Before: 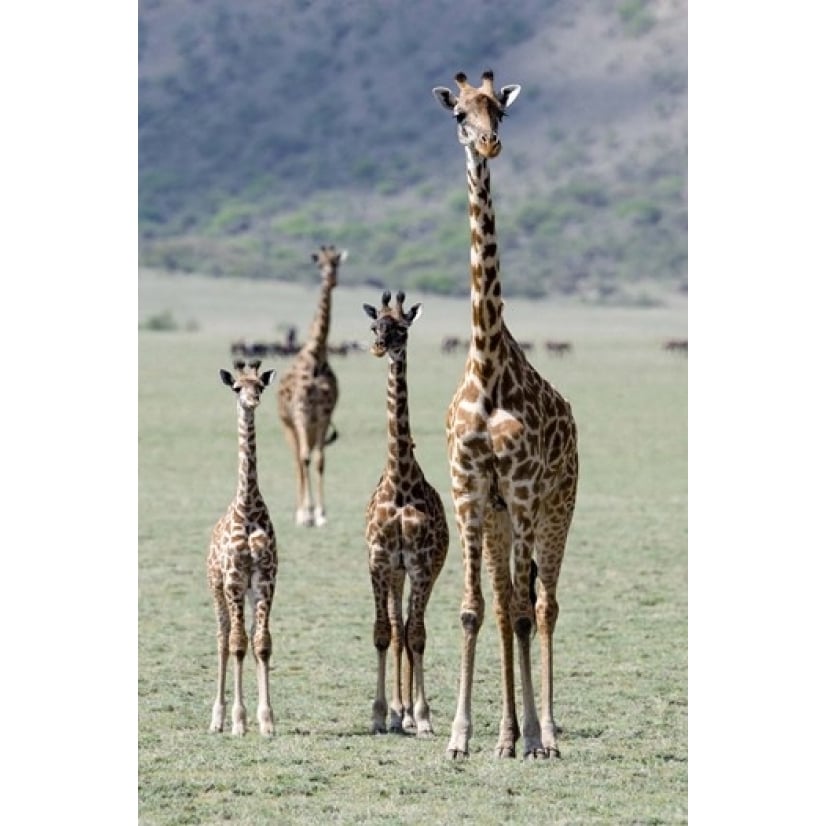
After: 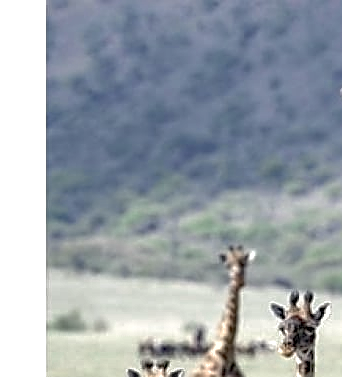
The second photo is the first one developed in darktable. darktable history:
sharpen: on, module defaults
tone equalizer: edges refinement/feathering 500, mask exposure compensation -1.57 EV, preserve details no
crop and rotate: left 11.212%, top 0.104%, right 47.328%, bottom 54.2%
shadows and highlights: on, module defaults
exposure: black level correction 0, exposure 0.697 EV, compensate highlight preservation false
local contrast: detail 130%
color zones: curves: ch0 [(0, 0.5) (0.125, 0.4) (0.25, 0.5) (0.375, 0.4) (0.5, 0.4) (0.625, 0.35) (0.75, 0.35) (0.875, 0.5)]; ch1 [(0, 0.35) (0.125, 0.45) (0.25, 0.35) (0.375, 0.35) (0.5, 0.35) (0.625, 0.35) (0.75, 0.45) (0.875, 0.35)]; ch2 [(0, 0.6) (0.125, 0.5) (0.25, 0.5) (0.375, 0.6) (0.5, 0.6) (0.625, 0.5) (0.75, 0.5) (0.875, 0.5)]
color correction: highlights b* 3.04
